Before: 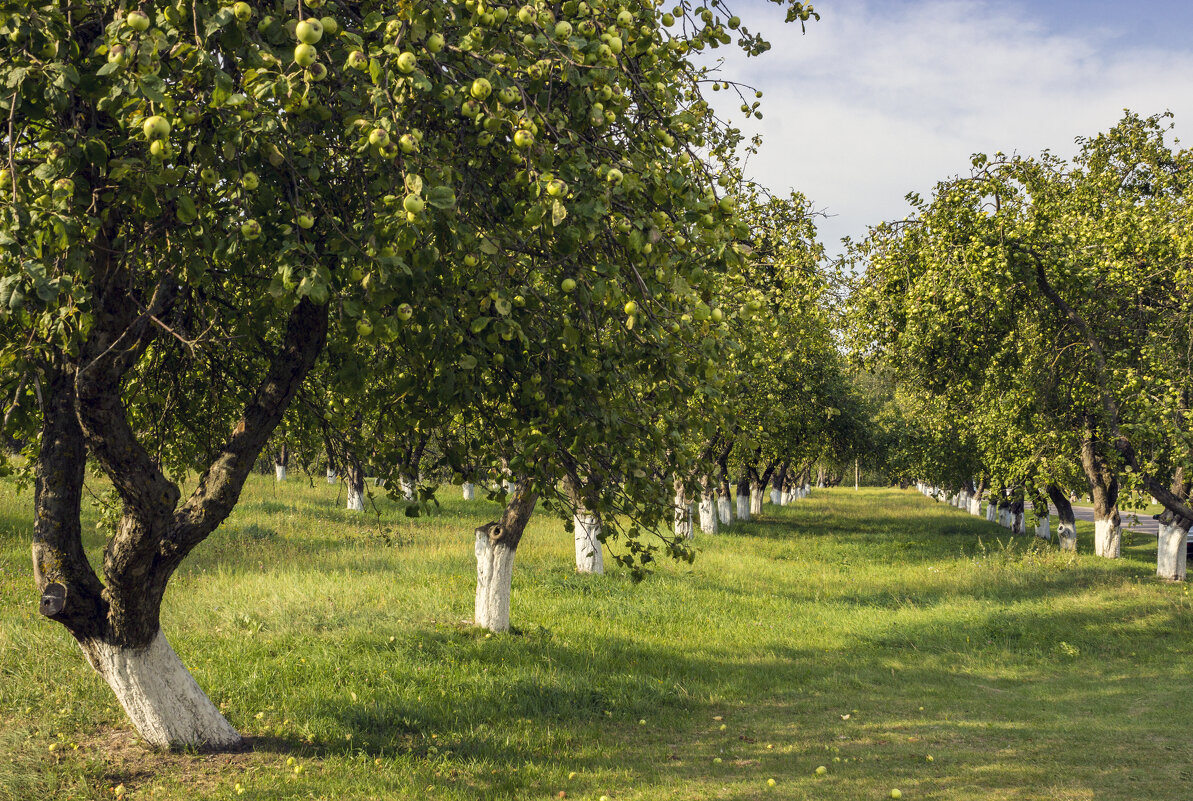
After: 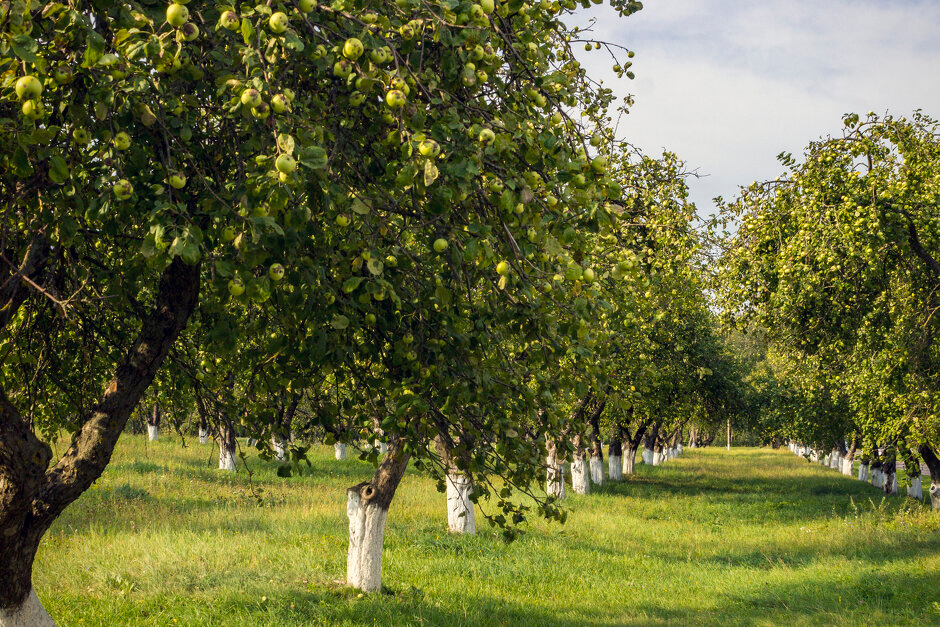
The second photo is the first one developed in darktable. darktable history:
crop and rotate: left 10.781%, top 5.003%, right 10.383%, bottom 16.718%
vignetting: brightness -0.242, saturation 0.147, center (0.035, -0.084)
color zones: curves: ch0 [(0, 0.5) (0.143, 0.5) (0.286, 0.5) (0.429, 0.5) (0.571, 0.5) (0.714, 0.476) (0.857, 0.5) (1, 0.5)]; ch2 [(0, 0.5) (0.143, 0.5) (0.286, 0.5) (0.429, 0.5) (0.571, 0.5) (0.714, 0.487) (0.857, 0.5) (1, 0.5)]
